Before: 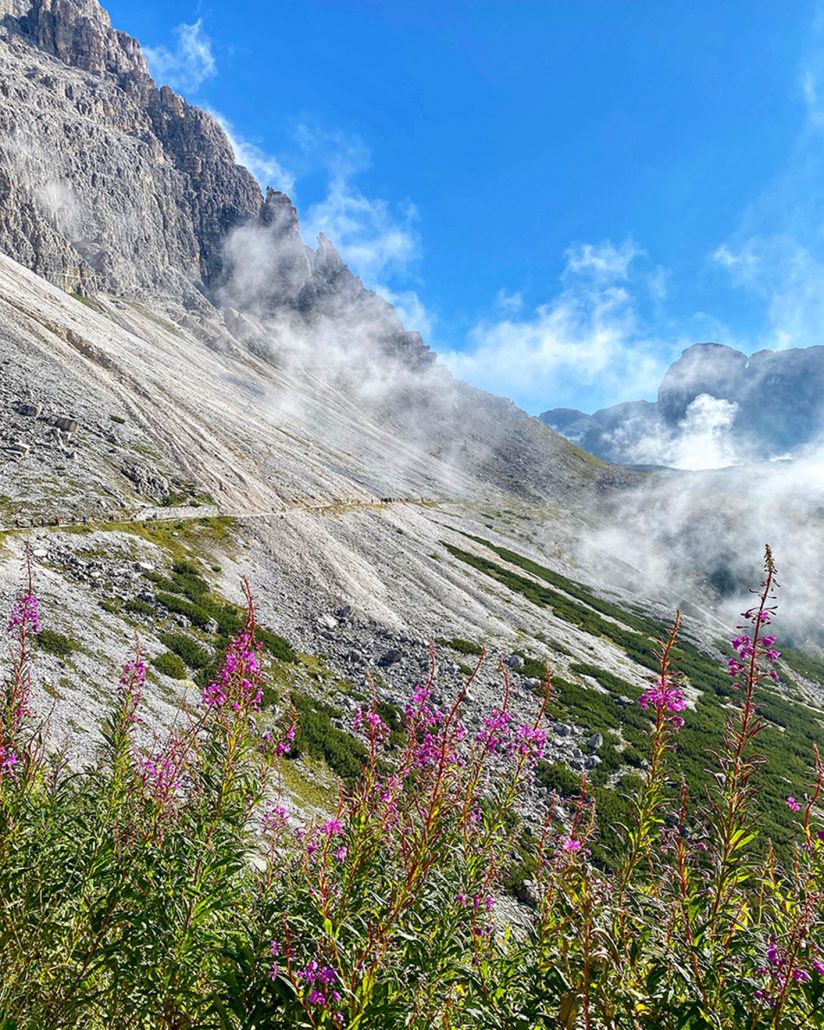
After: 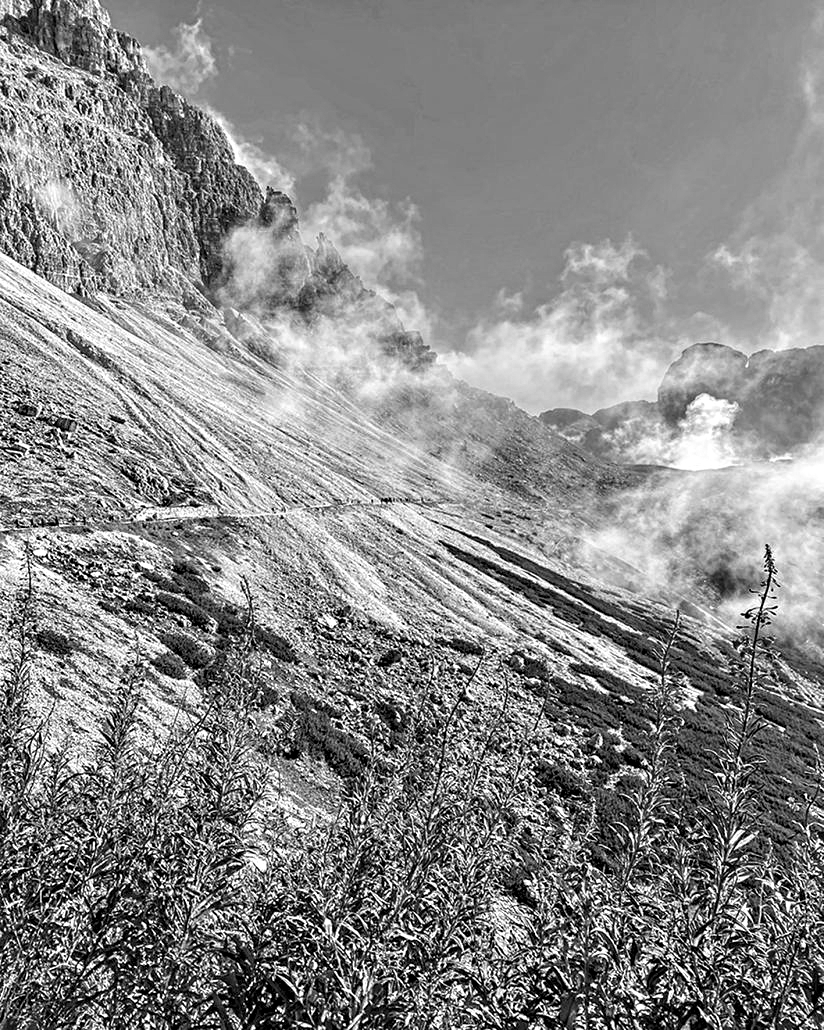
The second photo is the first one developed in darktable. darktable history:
contrast equalizer: octaves 7, y [[0.5, 0.542, 0.583, 0.625, 0.667, 0.708], [0.5 ×6], [0.5 ×6], [0 ×6], [0 ×6]]
monochrome: a 32, b 64, size 2.3
